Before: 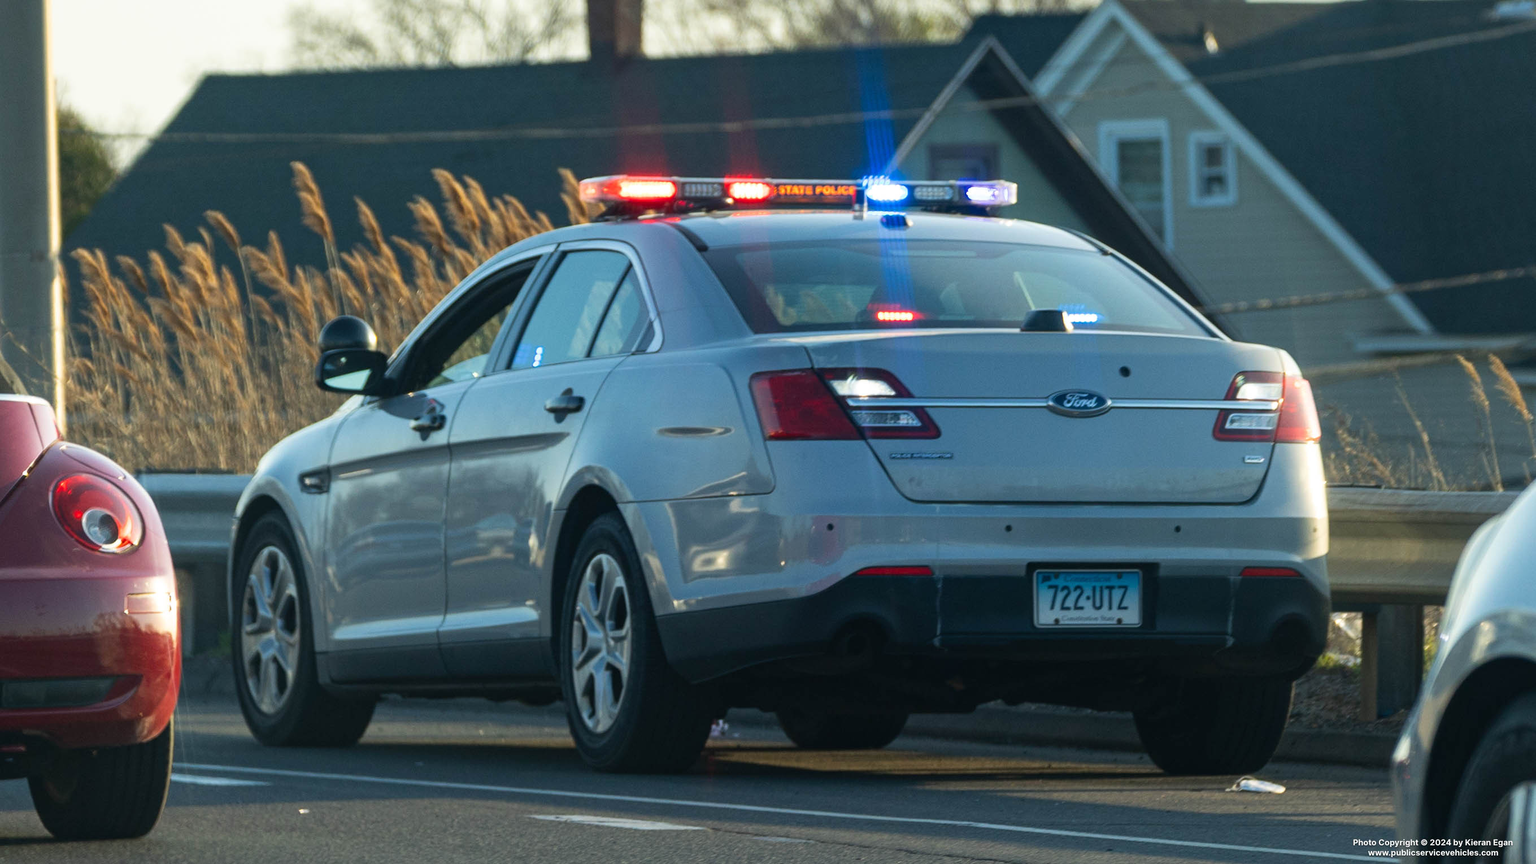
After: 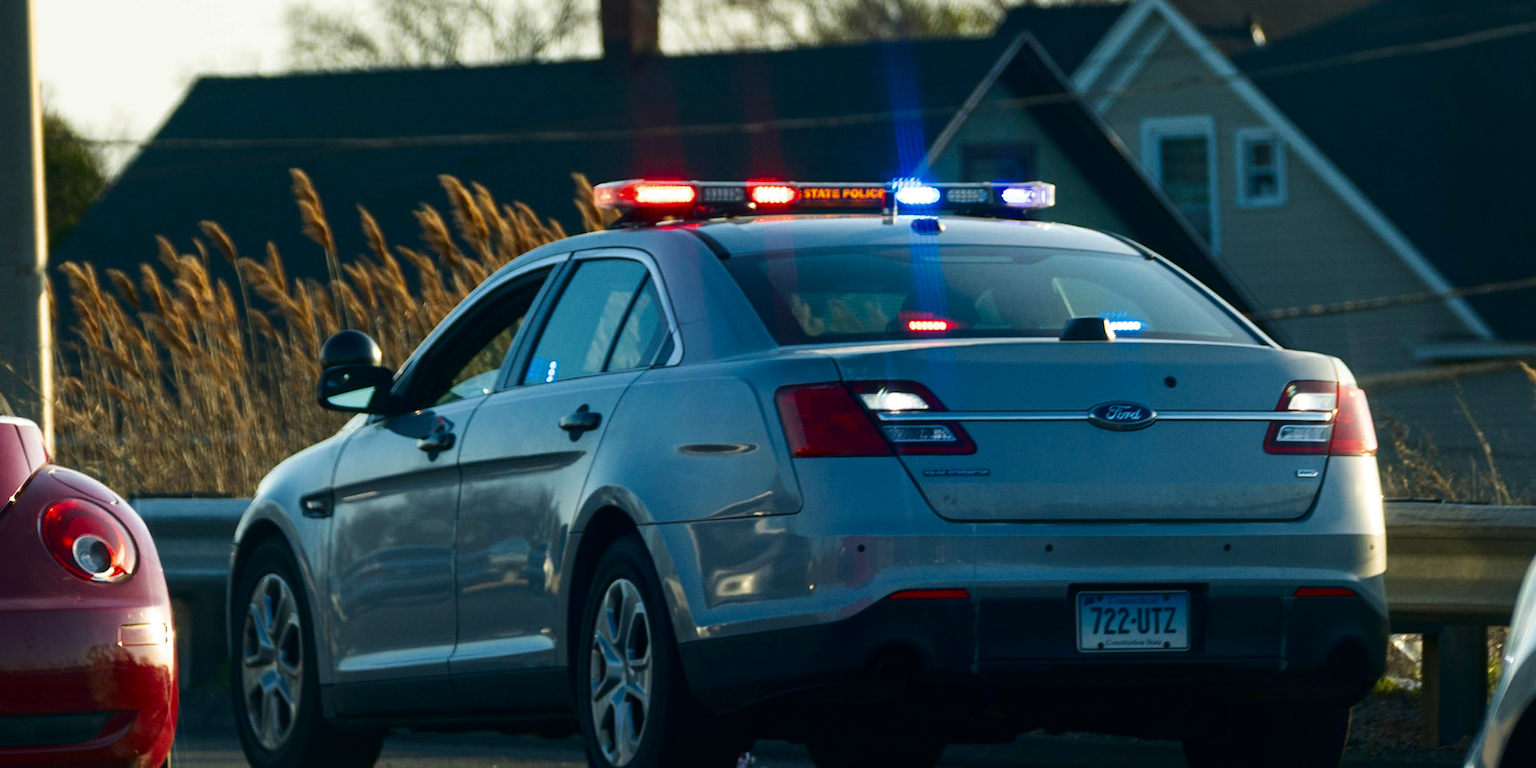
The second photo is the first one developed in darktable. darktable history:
contrast brightness saturation: contrast 0.098, brightness -0.256, saturation 0.135
crop and rotate: angle 0.48°, left 0.223%, right 3.468%, bottom 14.272%
